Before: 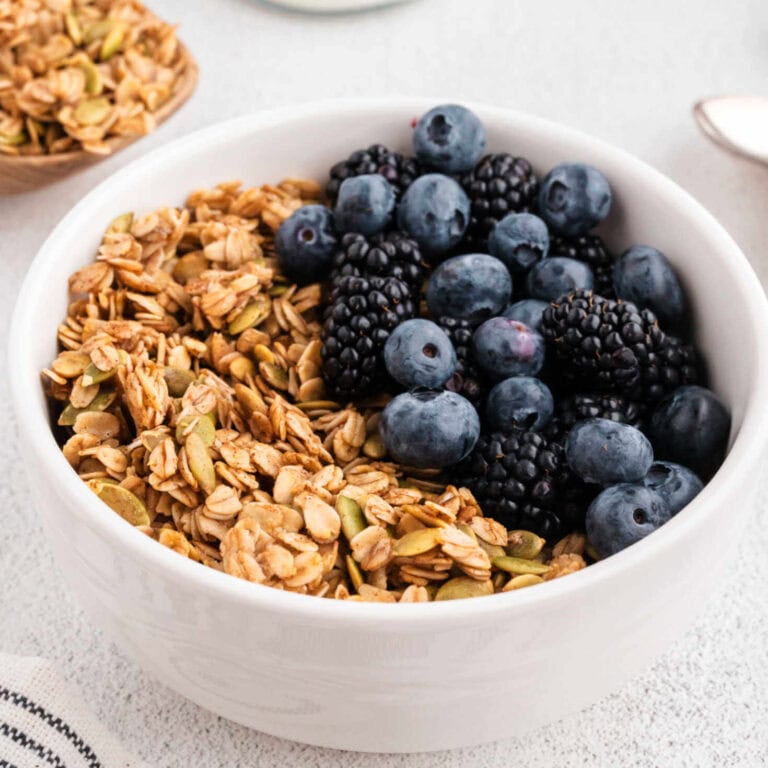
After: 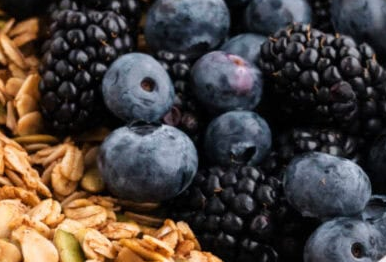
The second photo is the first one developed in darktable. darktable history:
crop: left 36.811%, top 34.682%, right 12.919%, bottom 31.125%
